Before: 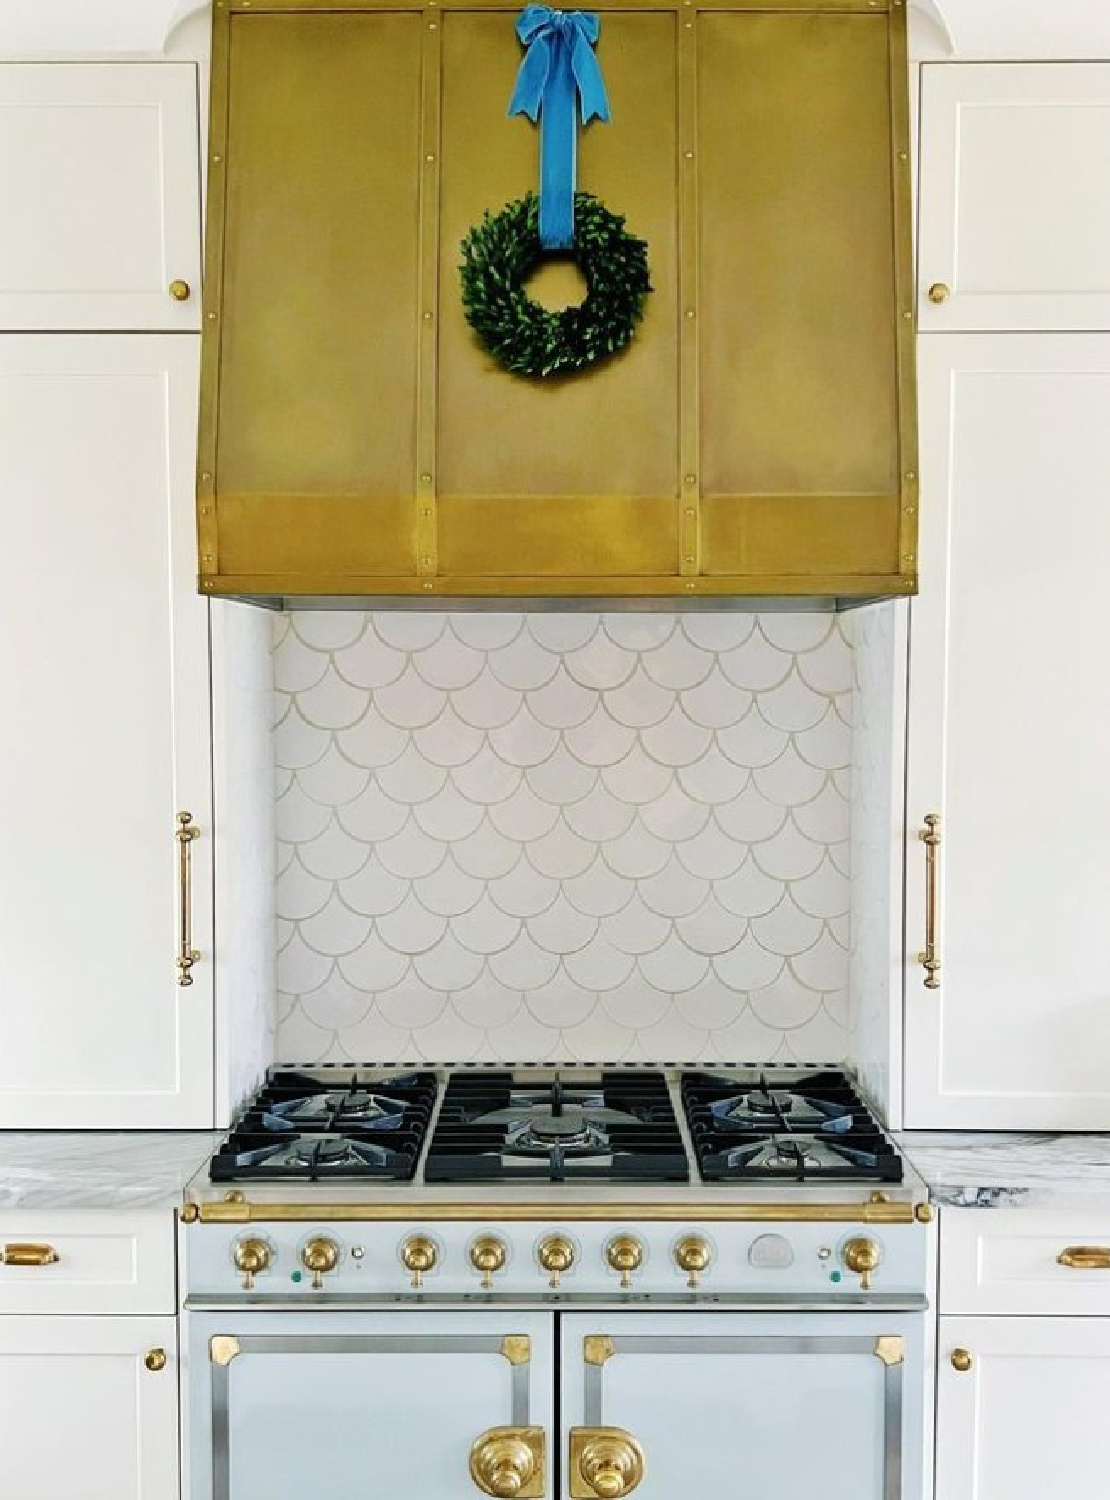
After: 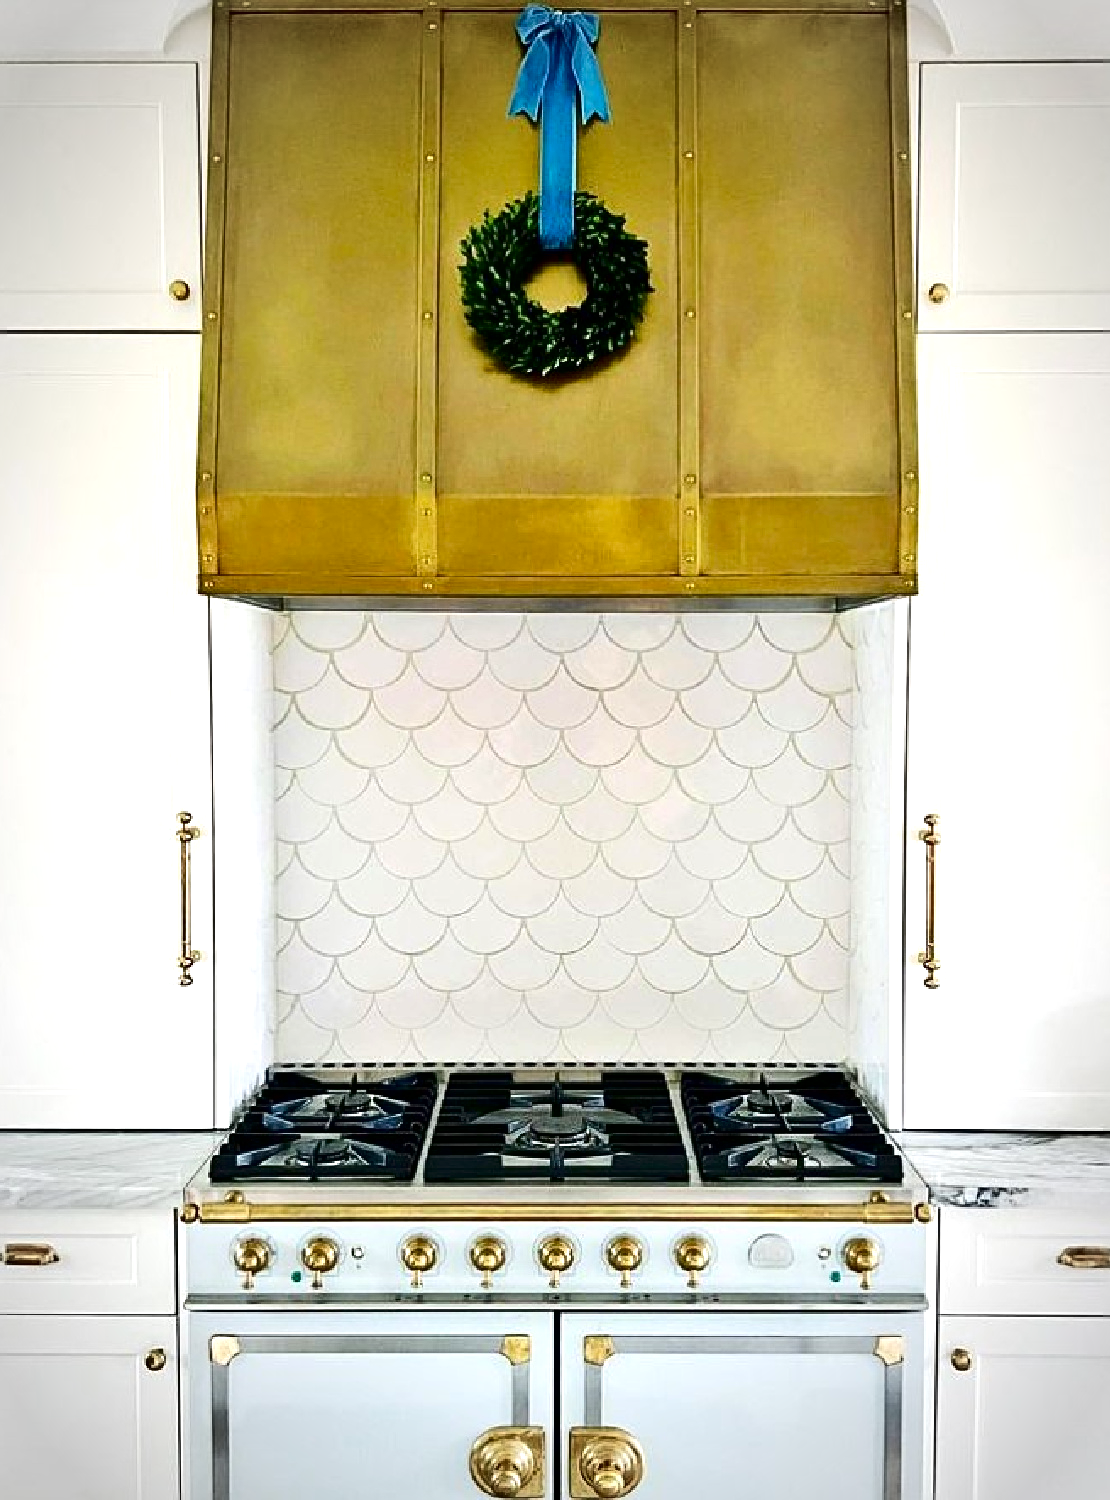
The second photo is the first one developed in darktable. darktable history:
vignetting: automatic ratio true
white balance: emerald 1
sharpen: radius 2.529, amount 0.323
exposure: exposure 0.559 EV, compensate highlight preservation false
contrast brightness saturation: contrast 0.19, brightness -0.24, saturation 0.11
